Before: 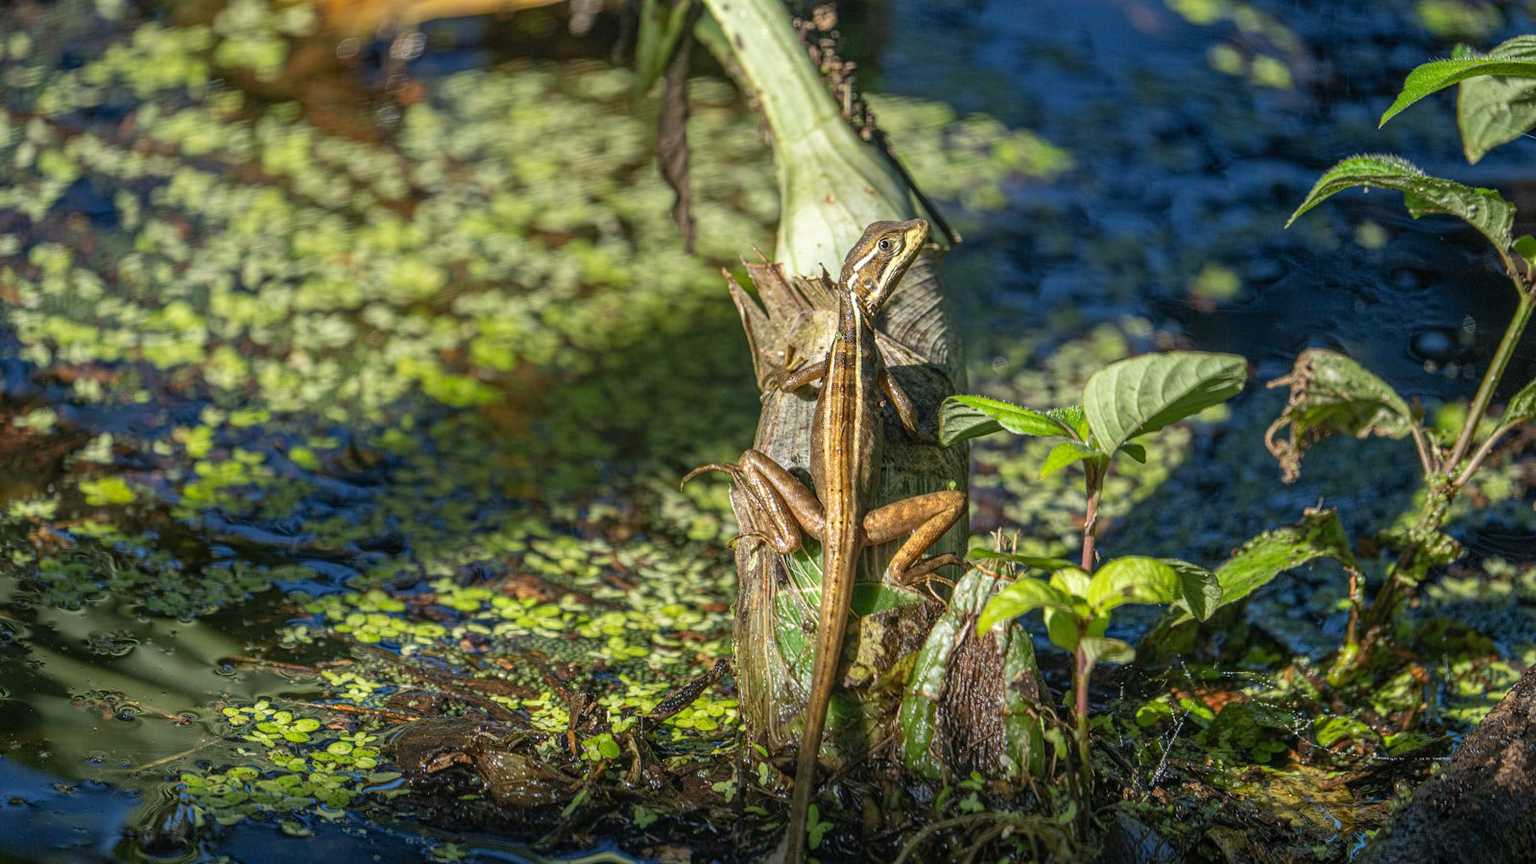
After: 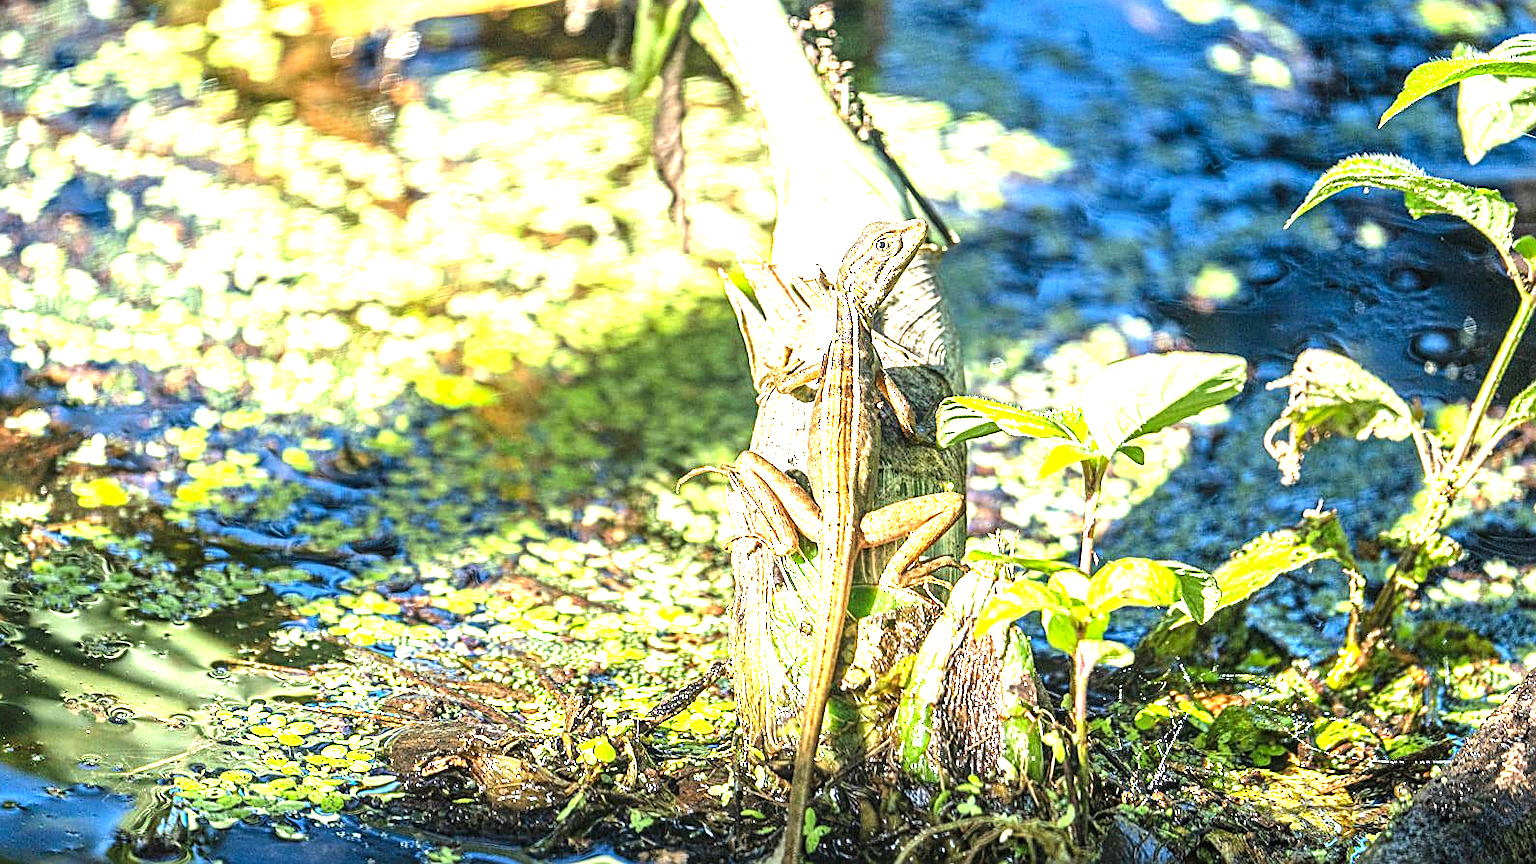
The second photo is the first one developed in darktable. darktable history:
exposure: black level correction 0, exposure 1.449 EV, compensate highlight preservation false
sharpen: on, module defaults
crop and rotate: left 0.527%, top 0.201%, bottom 0.326%
levels: levels [0.012, 0.367, 0.697]
